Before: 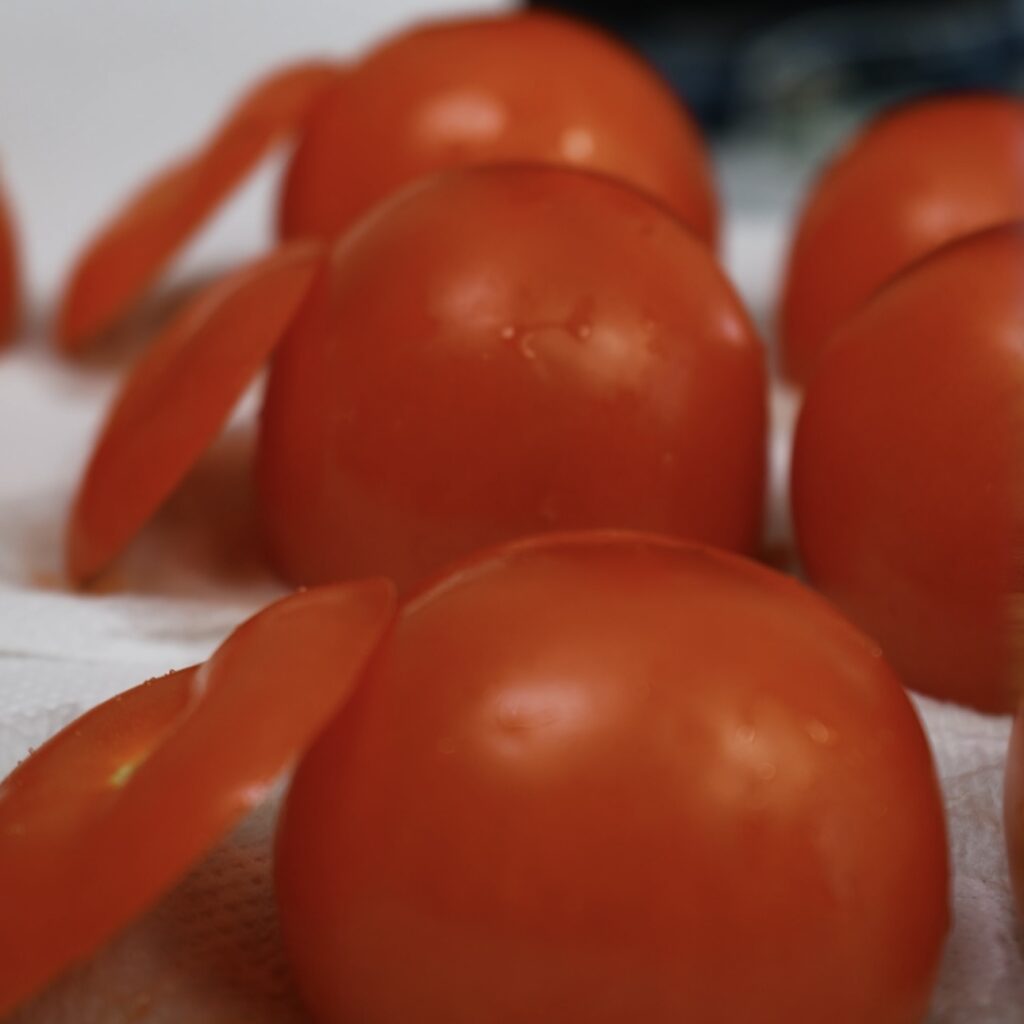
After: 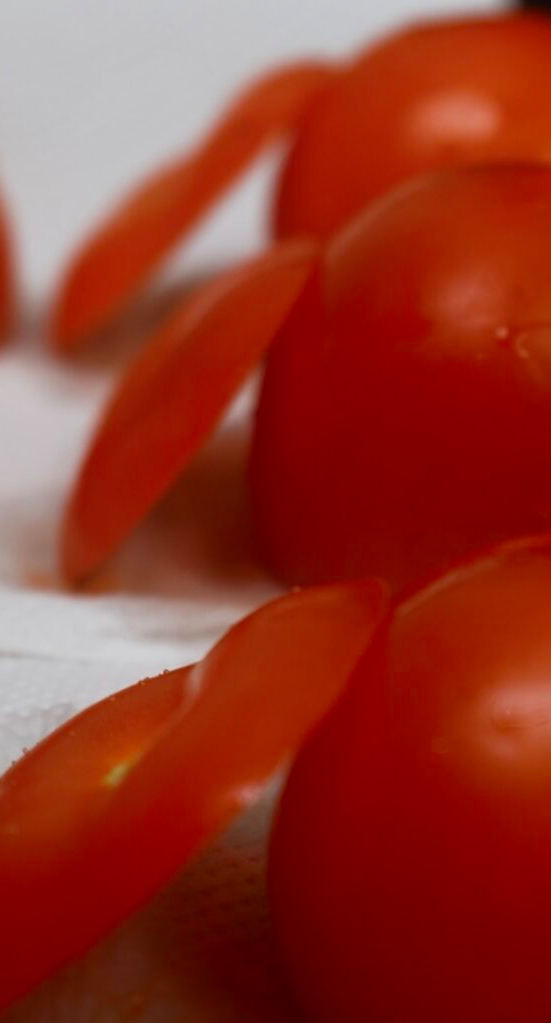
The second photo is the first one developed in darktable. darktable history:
shadows and highlights: shadows -70, highlights 35, soften with gaussian
crop: left 0.587%, right 45.588%, bottom 0.086%
